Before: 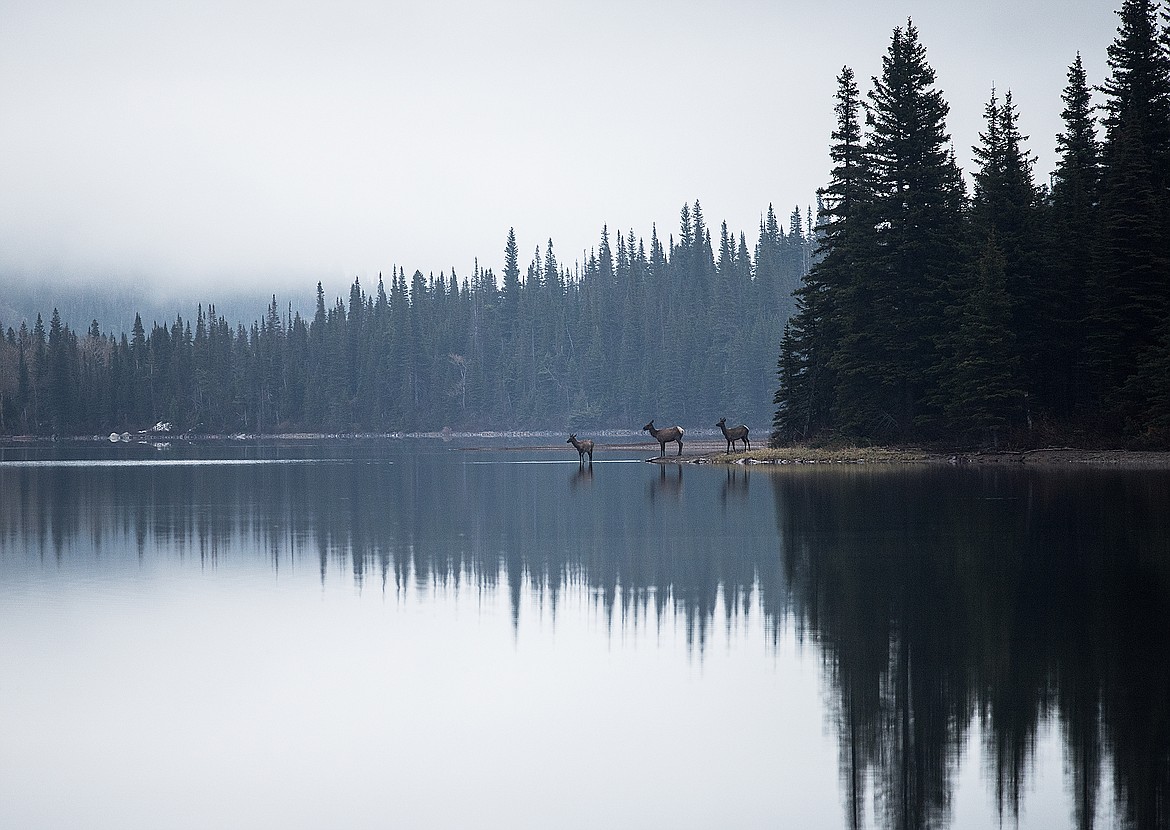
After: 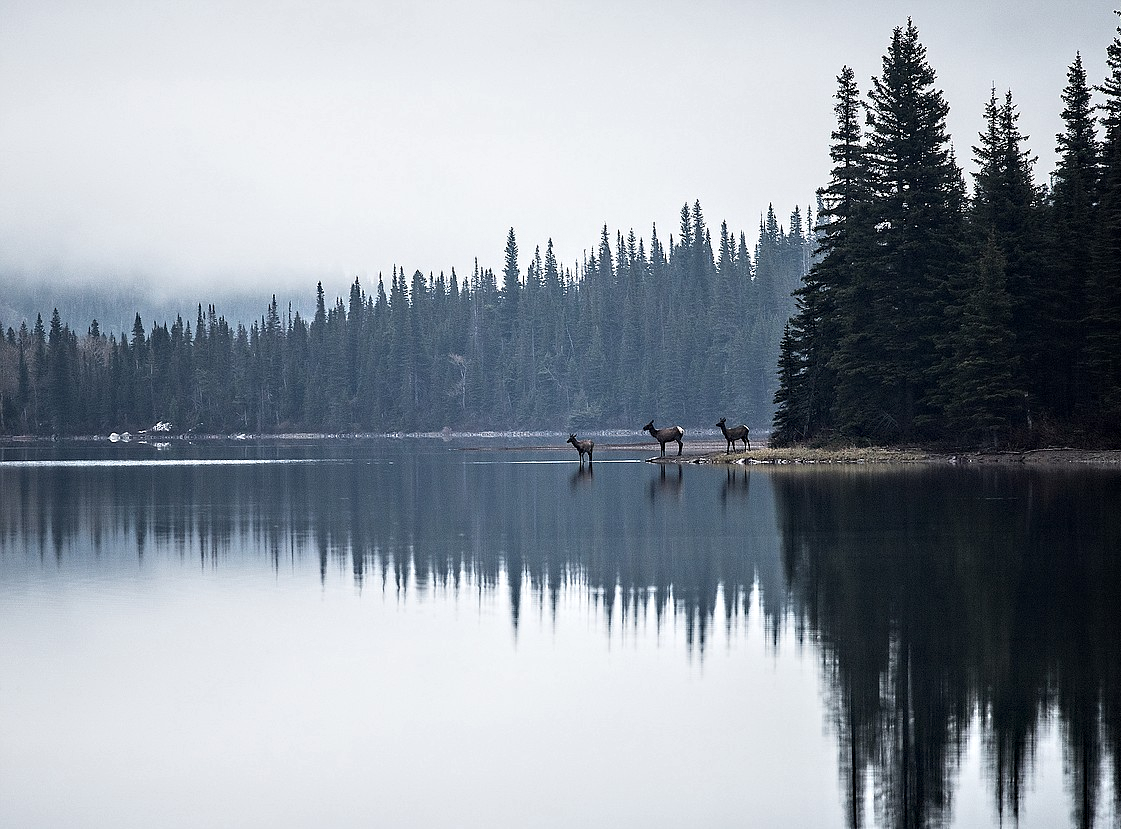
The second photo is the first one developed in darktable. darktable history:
contrast equalizer: y [[0.511, 0.558, 0.631, 0.632, 0.559, 0.512], [0.5 ×6], [0.507, 0.559, 0.627, 0.644, 0.647, 0.647], [0 ×6], [0 ×6]]
crop: right 4.126%, bottom 0.031%
